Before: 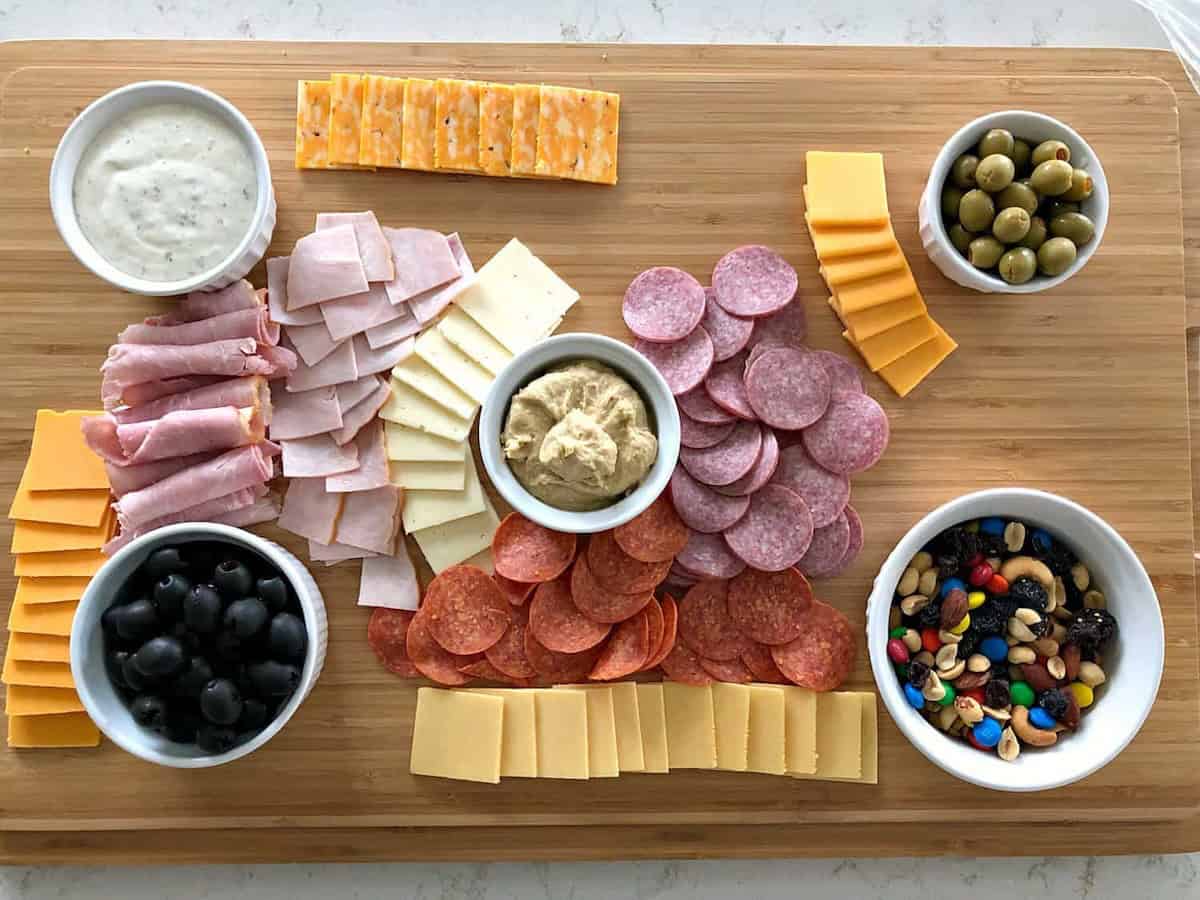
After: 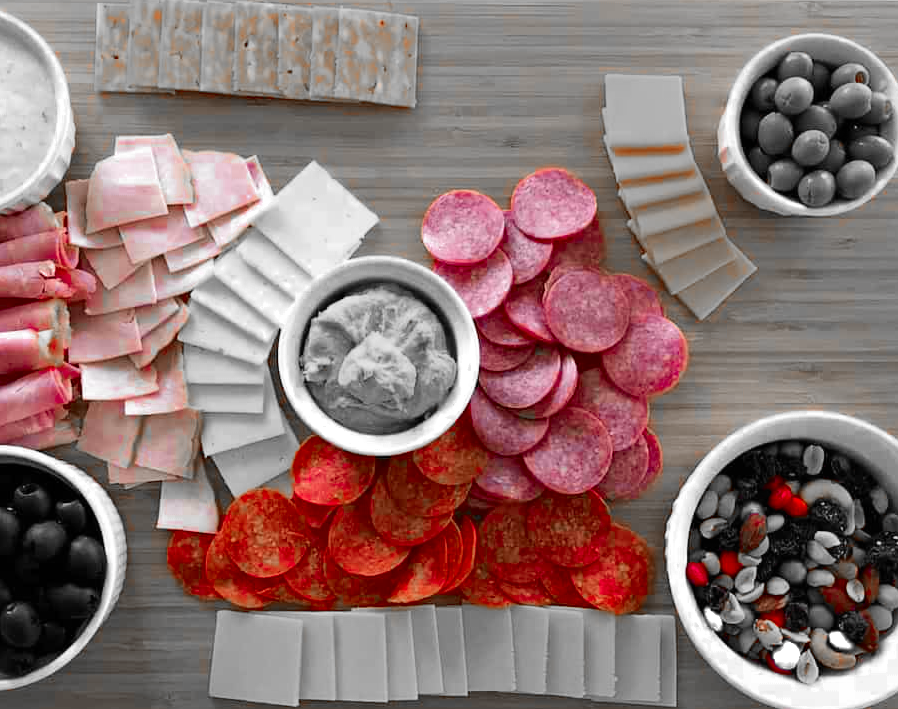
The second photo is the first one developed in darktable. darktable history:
color contrast: green-magenta contrast 1.2, blue-yellow contrast 1.2
crop: left 16.768%, top 8.653%, right 8.362%, bottom 12.485%
color zones: curves: ch0 [(0, 0.352) (0.143, 0.407) (0.286, 0.386) (0.429, 0.431) (0.571, 0.829) (0.714, 0.853) (0.857, 0.833) (1, 0.352)]; ch1 [(0, 0.604) (0.072, 0.726) (0.096, 0.608) (0.205, 0.007) (0.571, -0.006) (0.839, -0.013) (0.857, -0.012) (1, 0.604)]
tone curve: curves: ch0 [(0, 0) (0.071, 0.058) (0.266, 0.268) (0.498, 0.542) (0.766, 0.807) (1, 0.983)]; ch1 [(0, 0) (0.346, 0.307) (0.408, 0.387) (0.463, 0.465) (0.482, 0.493) (0.502, 0.499) (0.517, 0.505) (0.55, 0.554) (0.597, 0.61) (0.651, 0.698) (1, 1)]; ch2 [(0, 0) (0.346, 0.34) (0.434, 0.46) (0.485, 0.494) (0.5, 0.498) (0.509, 0.517) (0.526, 0.539) (0.583, 0.603) (0.625, 0.659) (1, 1)], color space Lab, independent channels, preserve colors none
